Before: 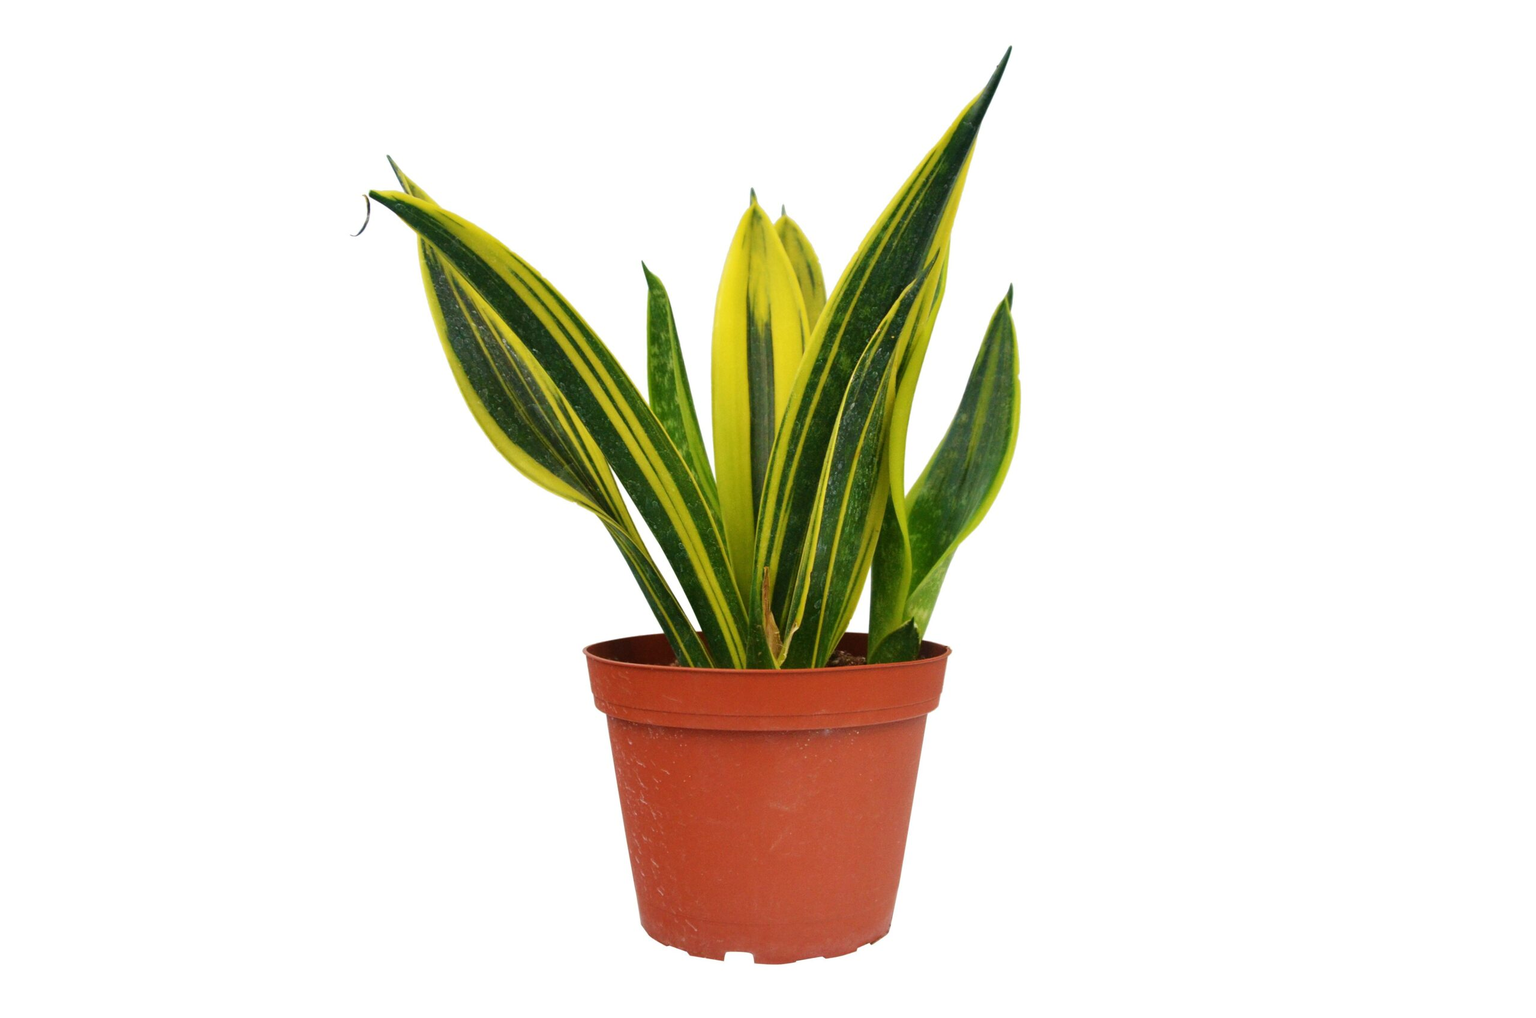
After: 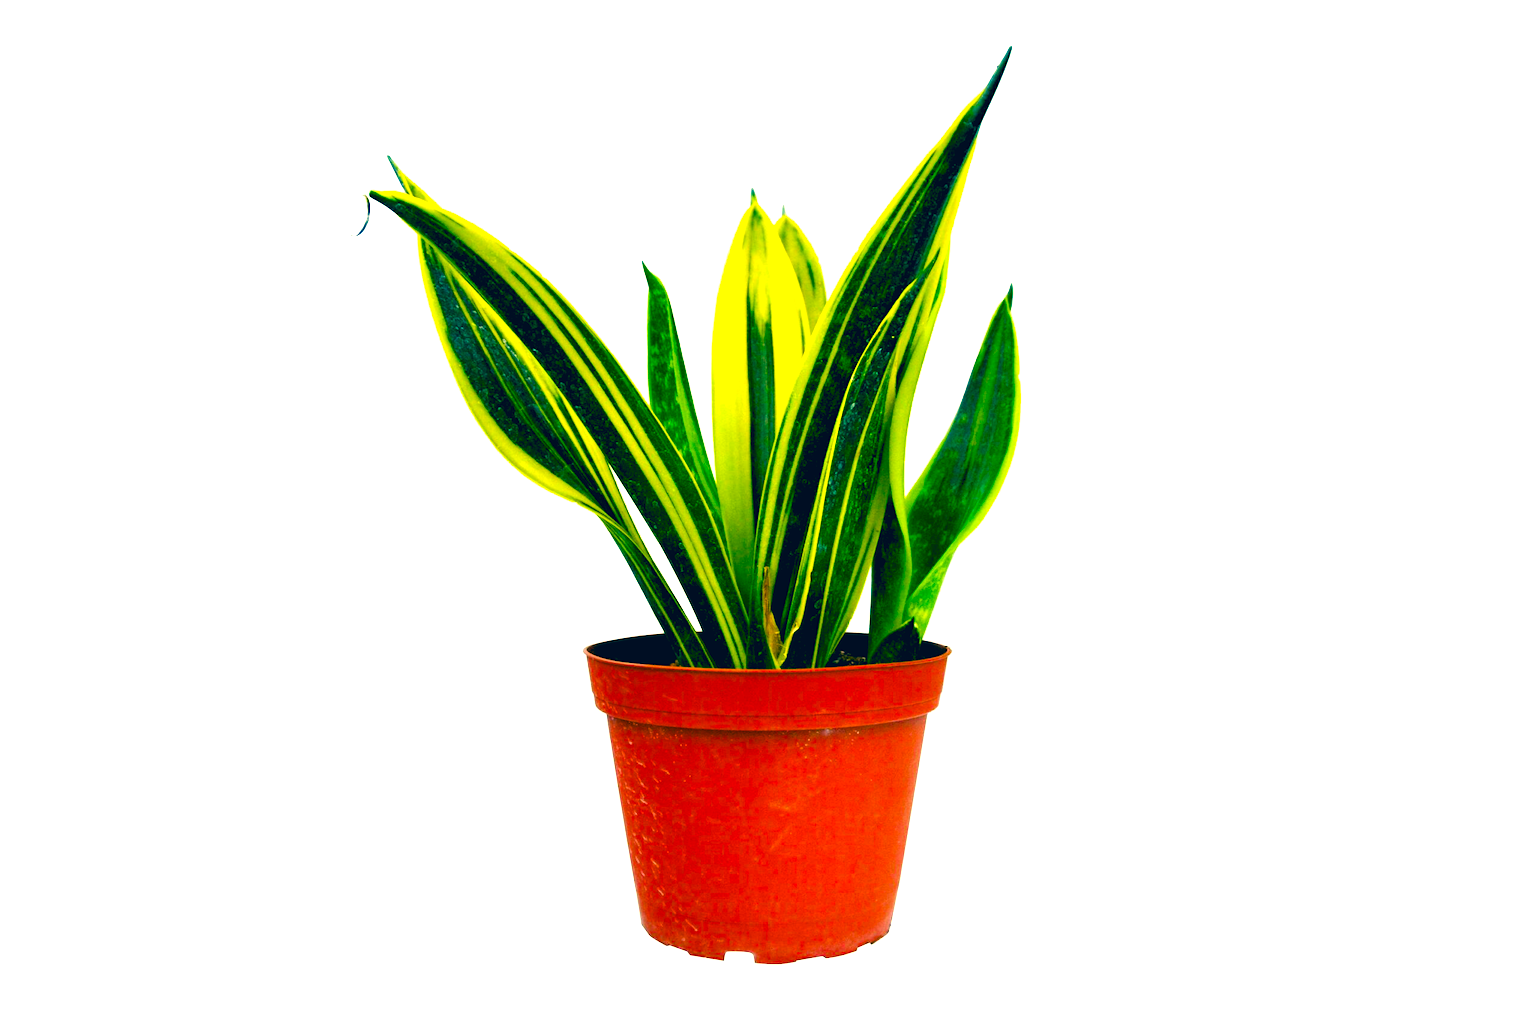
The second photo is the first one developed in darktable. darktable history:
rgb levels: levels [[0.013, 0.434, 0.89], [0, 0.5, 1], [0, 0.5, 1]]
color balance rgb: shadows lift › luminance -7.7%, shadows lift › chroma 2.13%, shadows lift › hue 165.27°, power › luminance -7.77%, power › chroma 1.1%, power › hue 215.88°, highlights gain › luminance 15.15%, highlights gain › chroma 7%, highlights gain › hue 125.57°, global offset › luminance -0.33%, global offset › chroma 0.11%, global offset › hue 165.27°, perceptual saturation grading › global saturation 24.42%, perceptual saturation grading › highlights -24.42%, perceptual saturation grading › mid-tones 24.42%, perceptual saturation grading › shadows 40%, perceptual brilliance grading › global brilliance -5%, perceptual brilliance grading › highlights 24.42%, perceptual brilliance grading › mid-tones 7%, perceptual brilliance grading › shadows -5%
color correction: highlights a* 17.03, highlights b* 0.205, shadows a* -15.38, shadows b* -14.56, saturation 1.5
